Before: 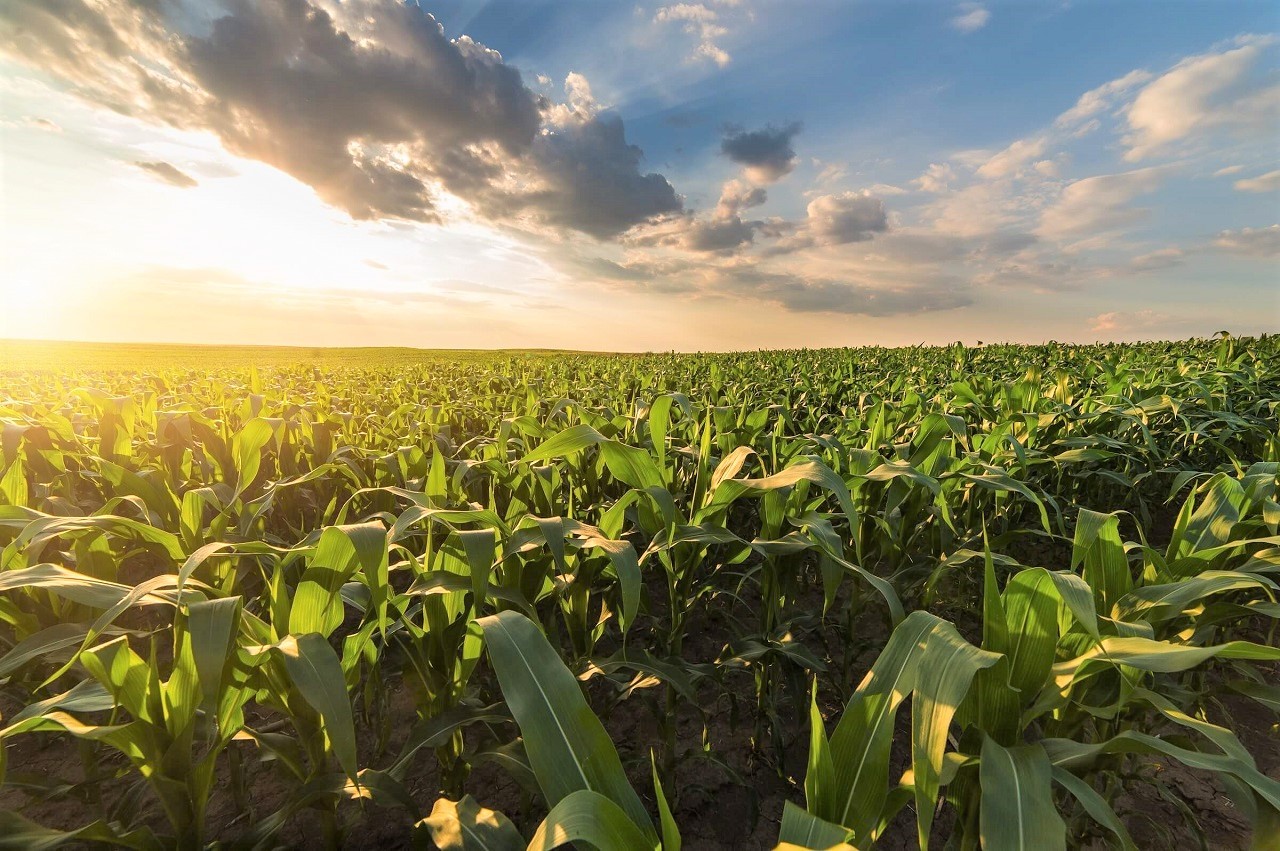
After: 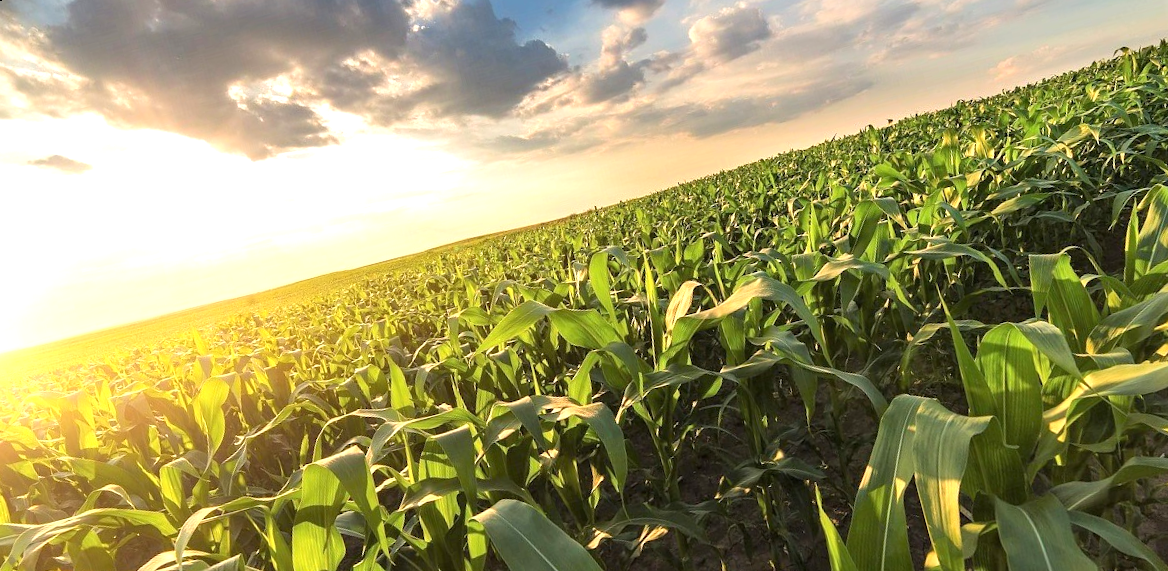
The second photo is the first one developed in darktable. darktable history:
rotate and perspective: rotation -14.8°, crop left 0.1, crop right 0.903, crop top 0.25, crop bottom 0.748
tone equalizer: on, module defaults
exposure: black level correction 0, exposure 0.5 EV, compensate exposure bias true, compensate highlight preservation false
